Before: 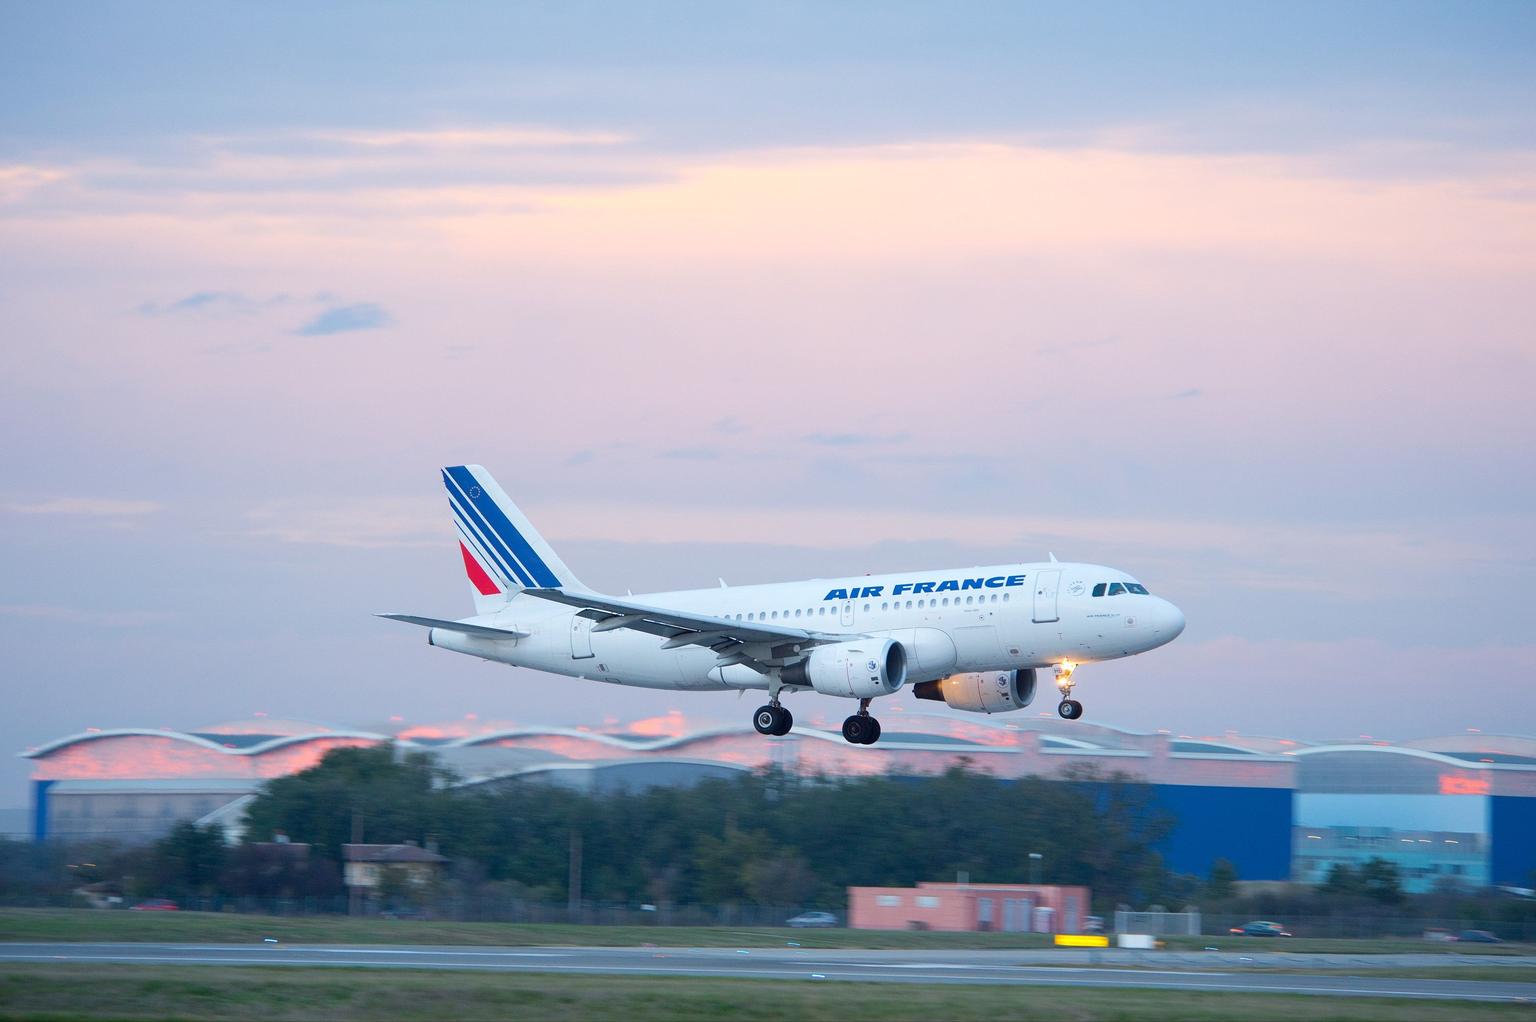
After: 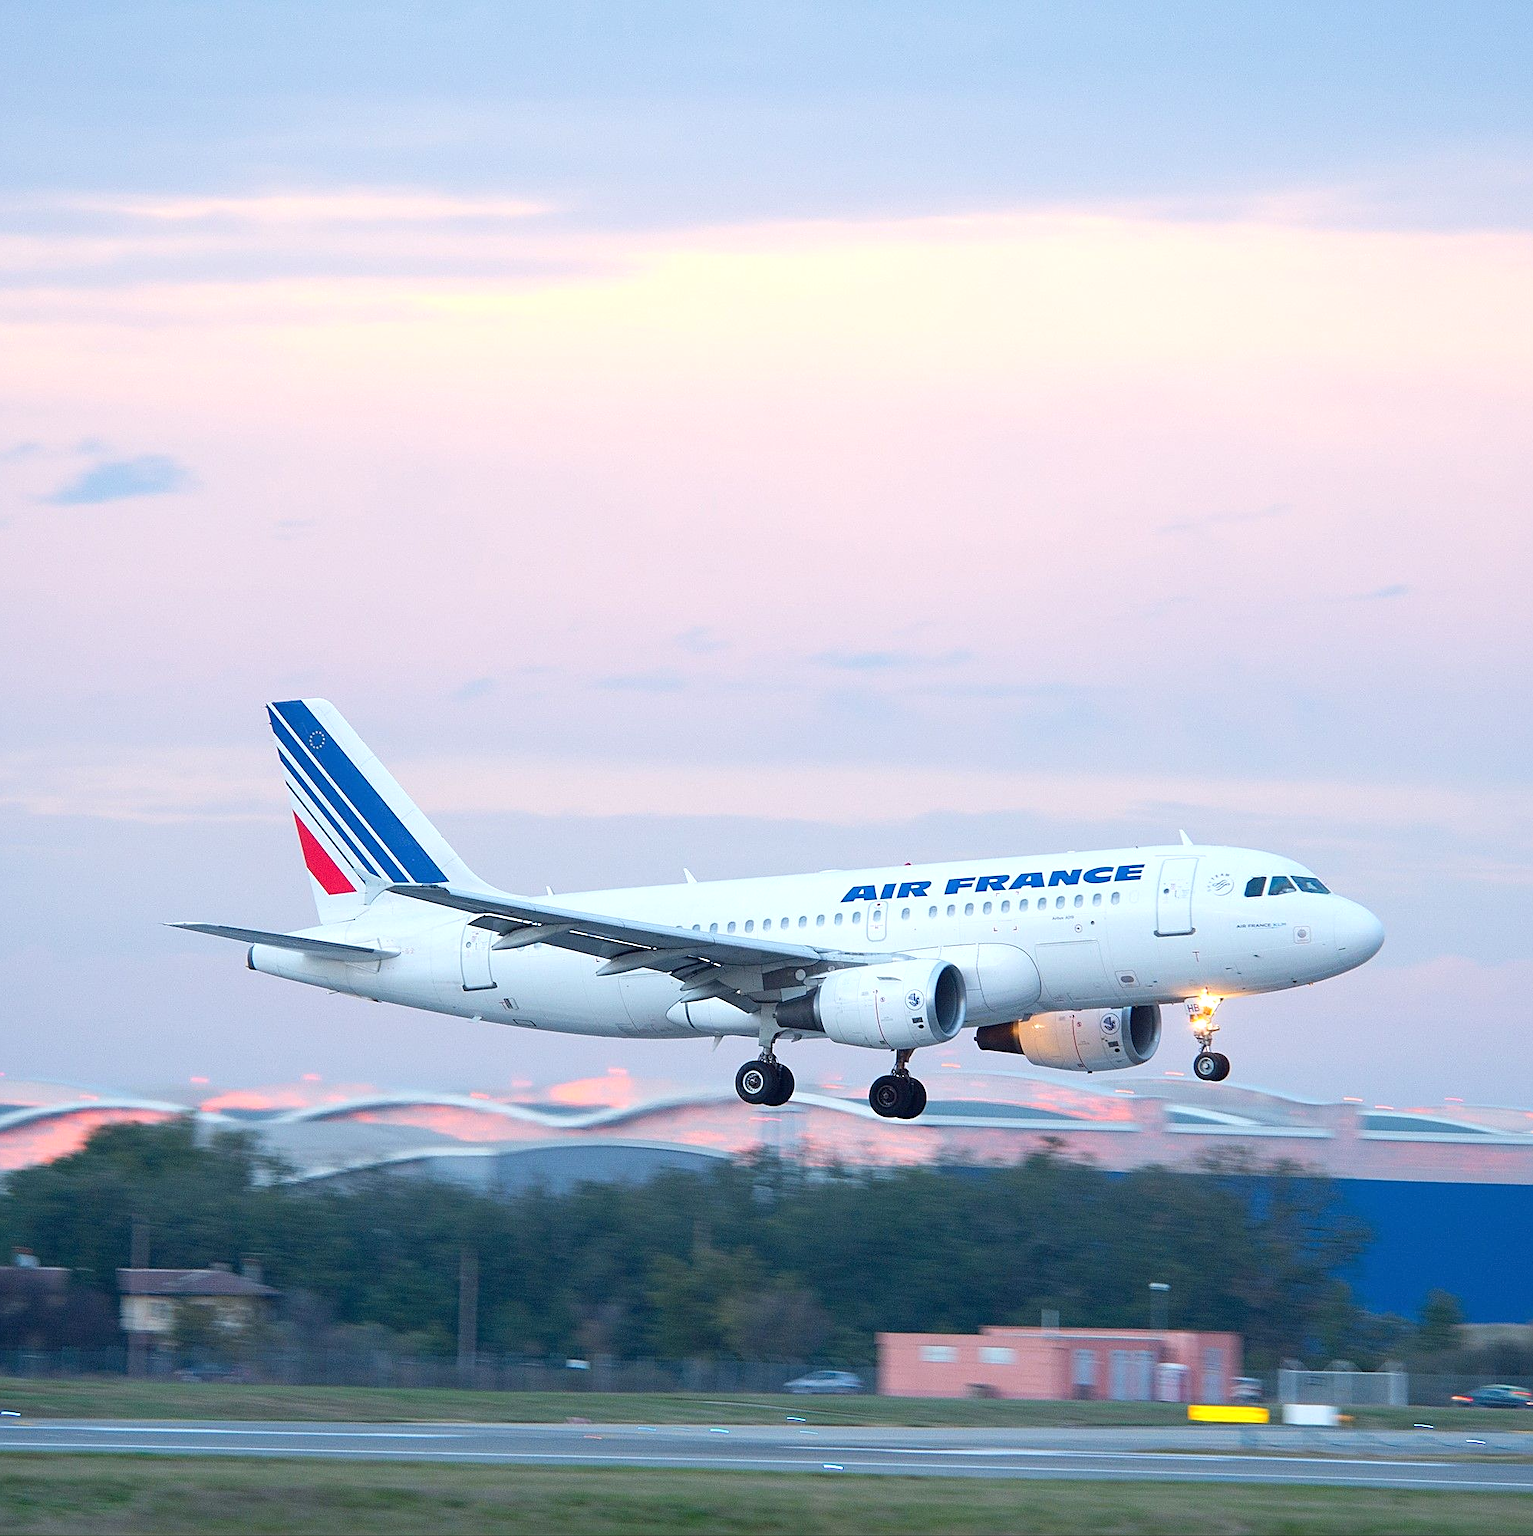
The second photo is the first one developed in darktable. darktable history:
sharpen: amount 0.489
crop: left 17.209%, right 16.308%
exposure: black level correction 0, exposure 0.301 EV, compensate highlight preservation false
